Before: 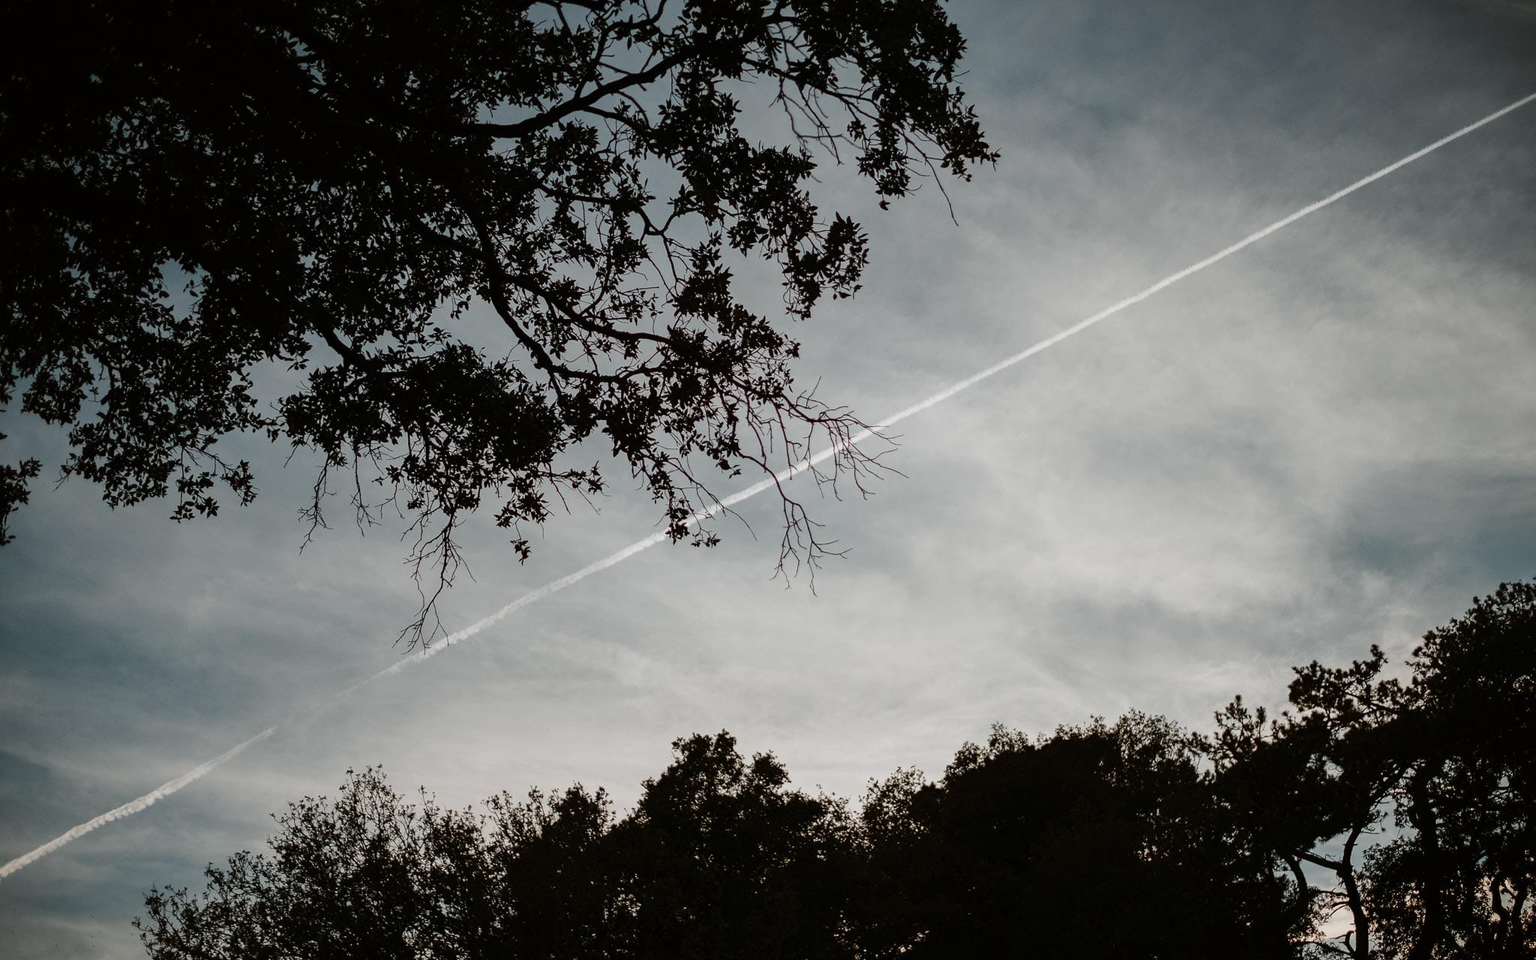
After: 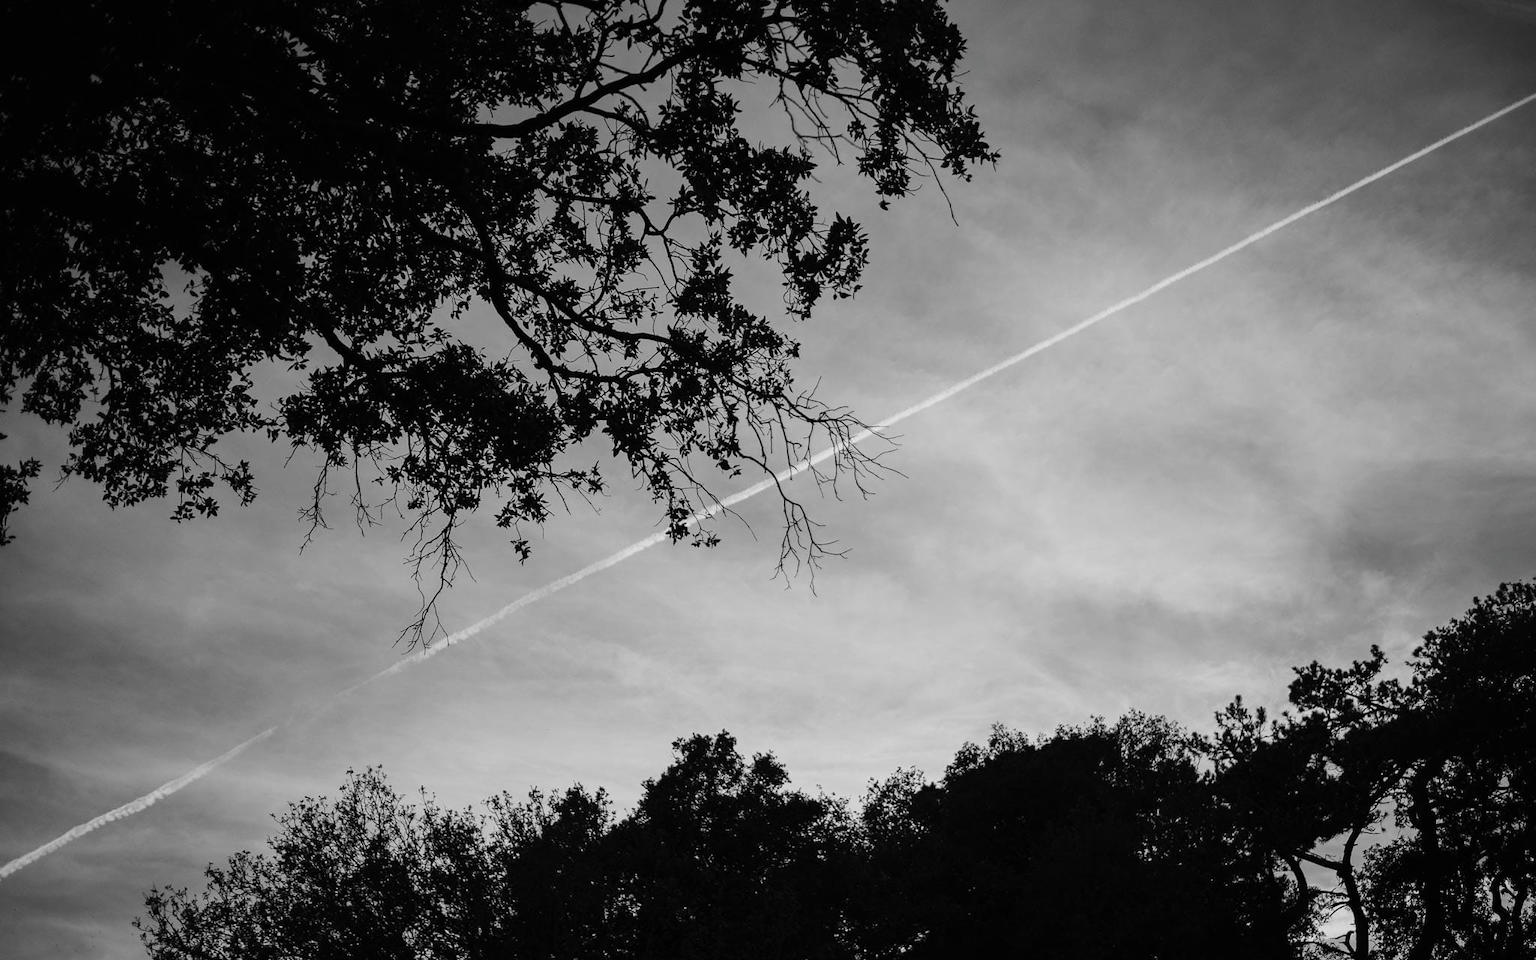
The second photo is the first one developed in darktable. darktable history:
contrast brightness saturation: saturation -0.985
